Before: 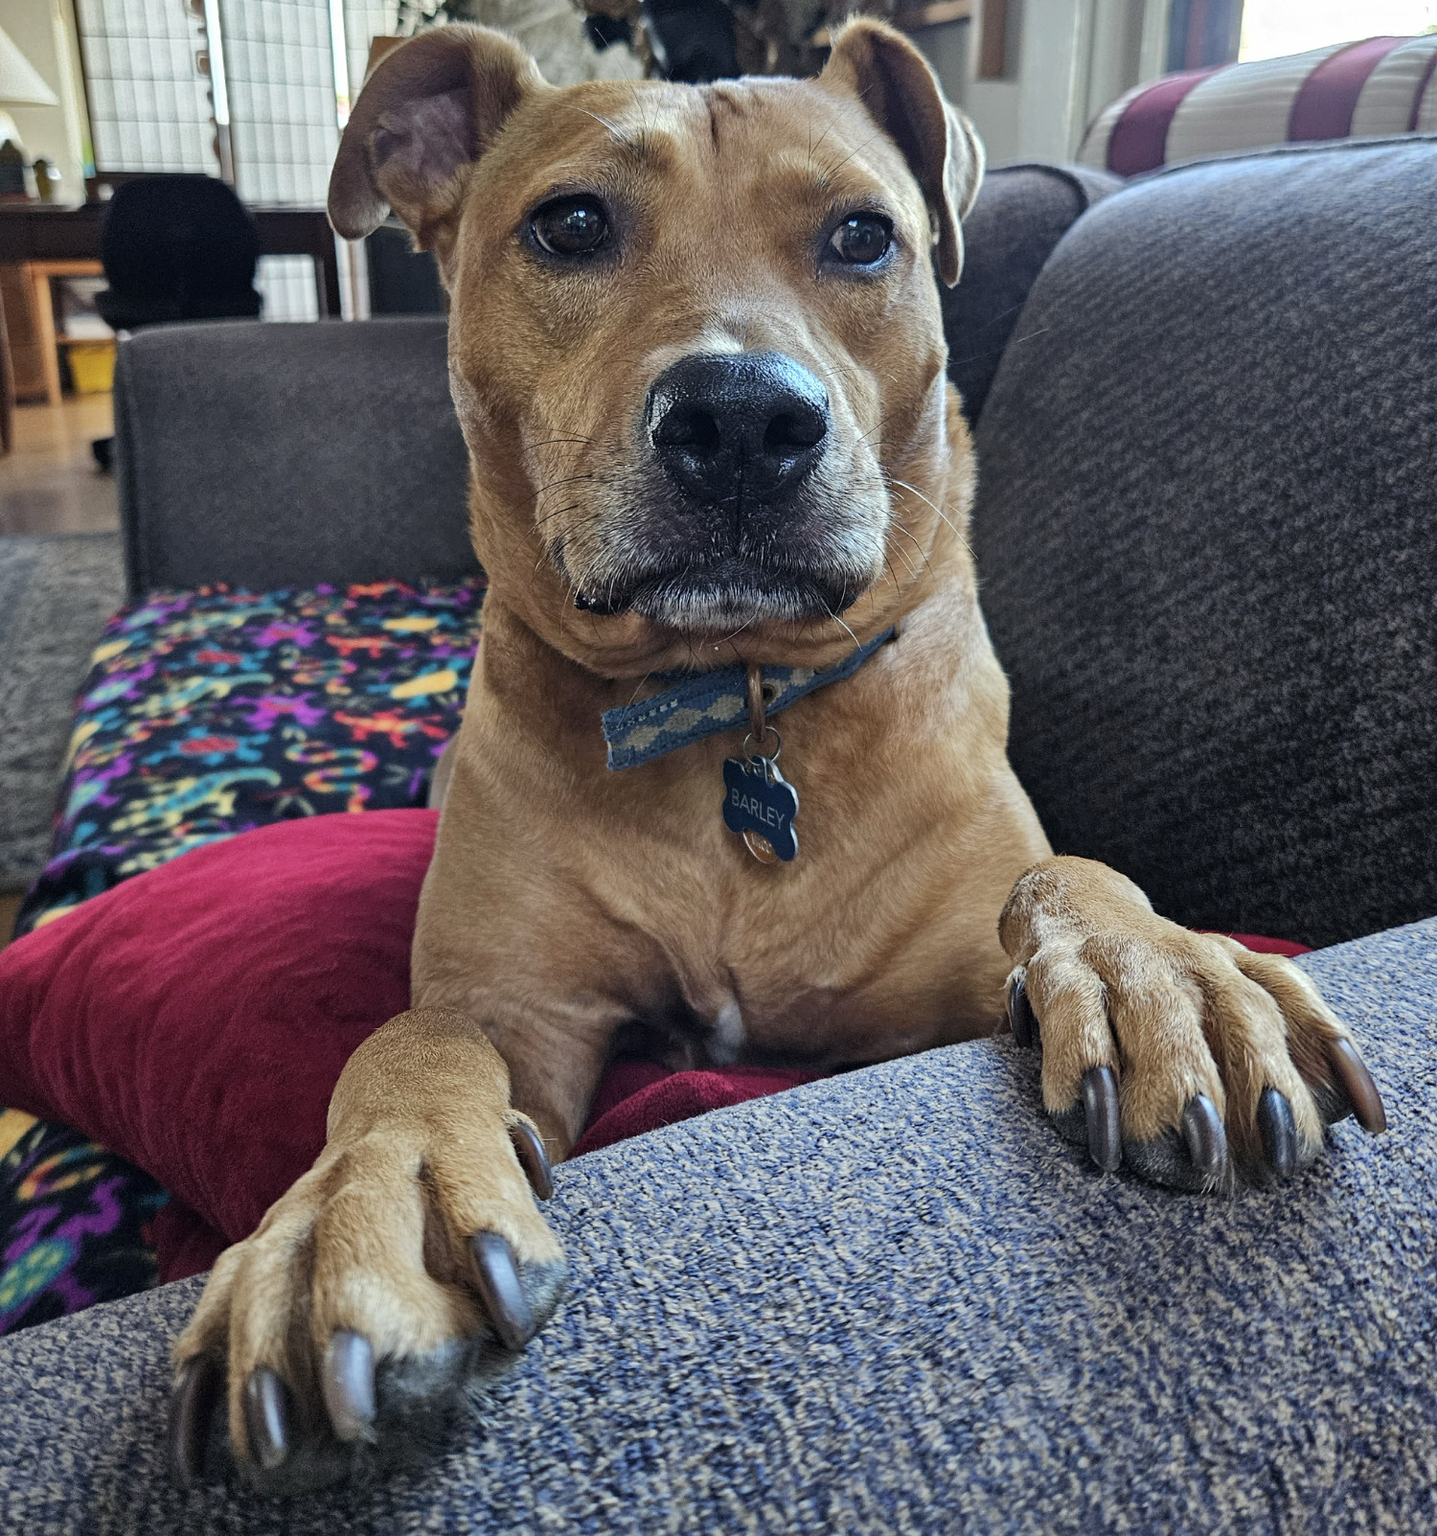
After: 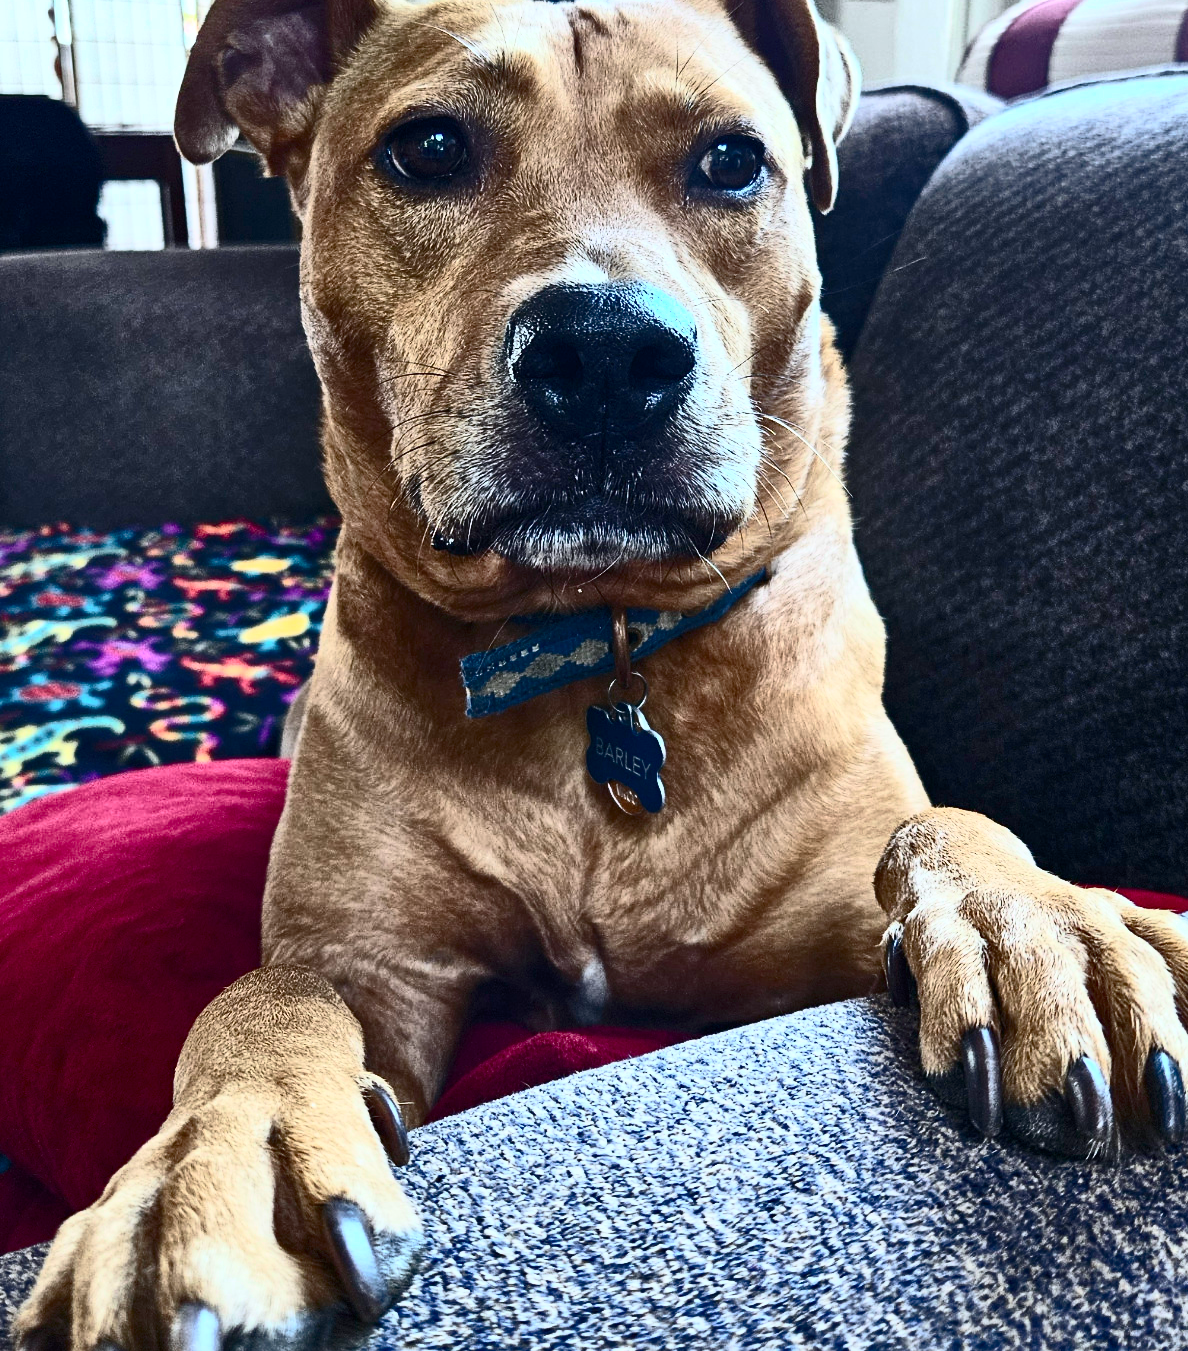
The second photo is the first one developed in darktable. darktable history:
white balance: red 0.983, blue 1.036
crop: left 11.225%, top 5.381%, right 9.565%, bottom 10.314%
contrast brightness saturation: contrast 0.93, brightness 0.2
shadows and highlights: on, module defaults
